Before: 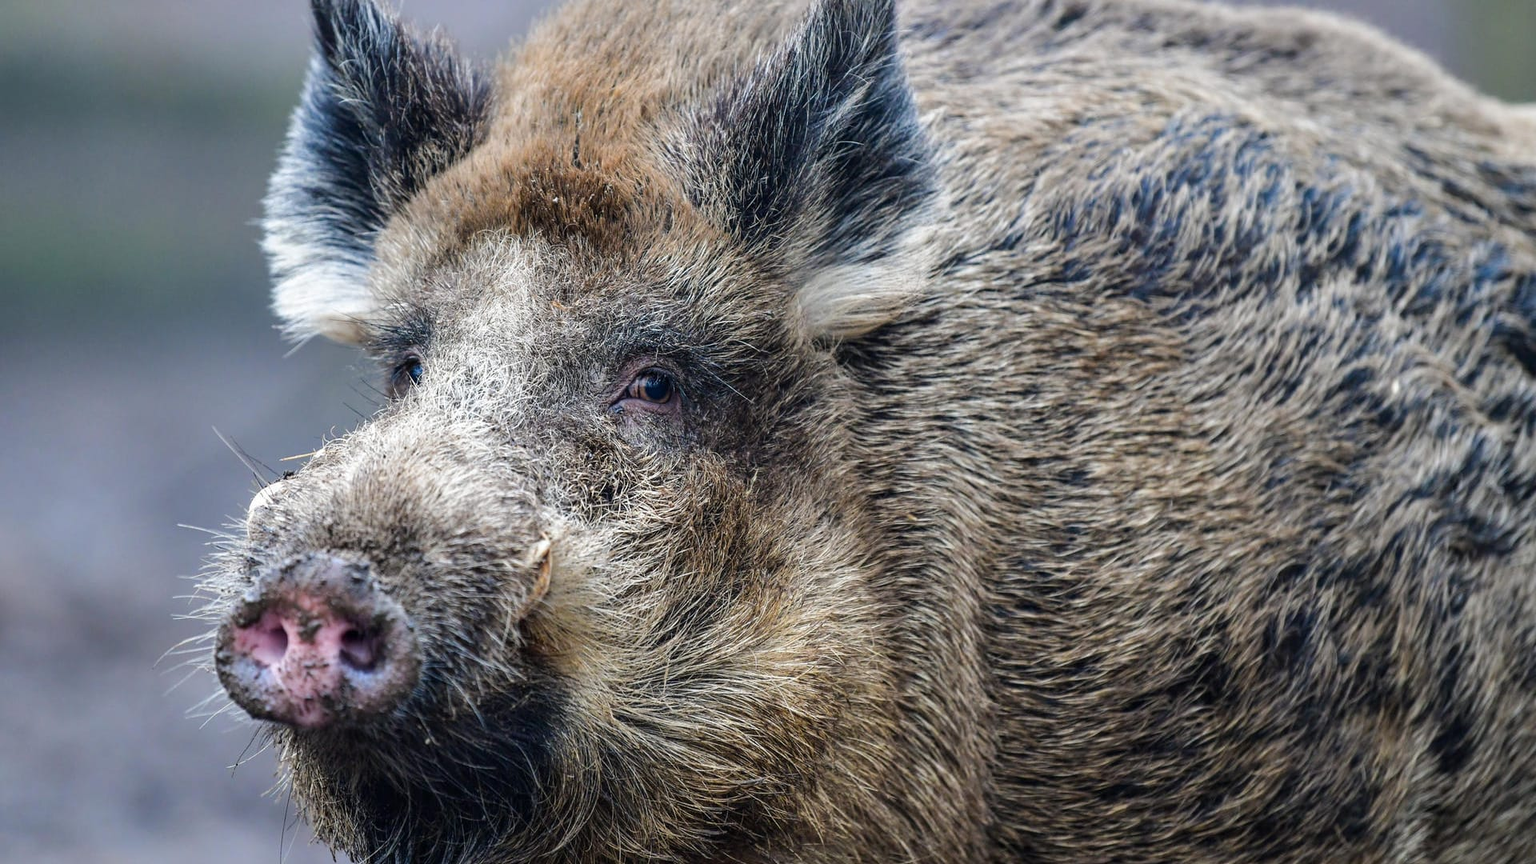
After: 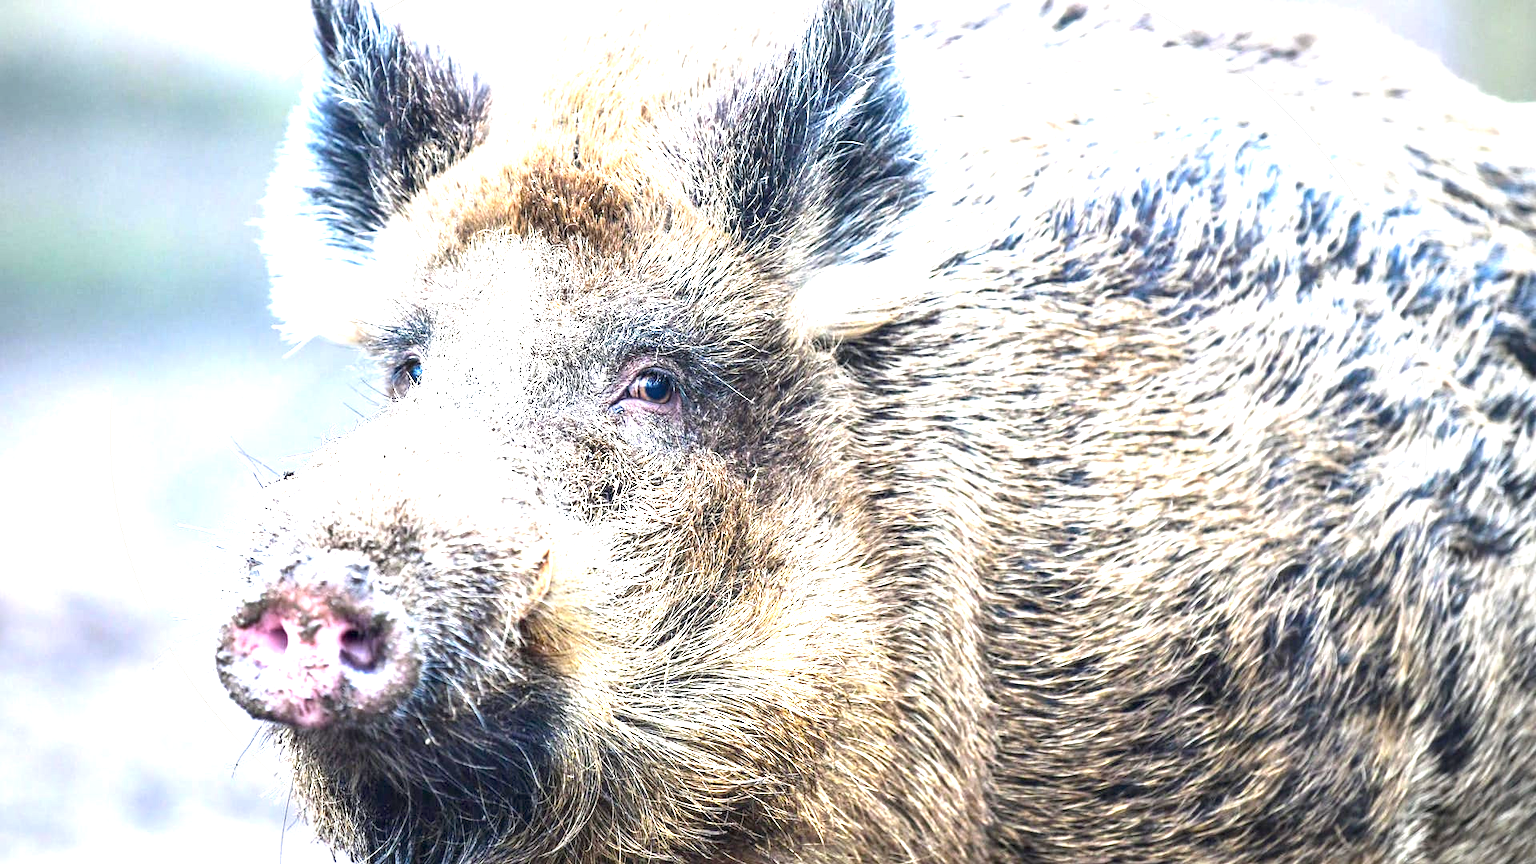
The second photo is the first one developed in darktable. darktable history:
vignetting: fall-off start 85.6%, fall-off radius 80.34%, width/height ratio 1.212, unbound false
exposure: exposure 2.273 EV, compensate highlight preservation false
